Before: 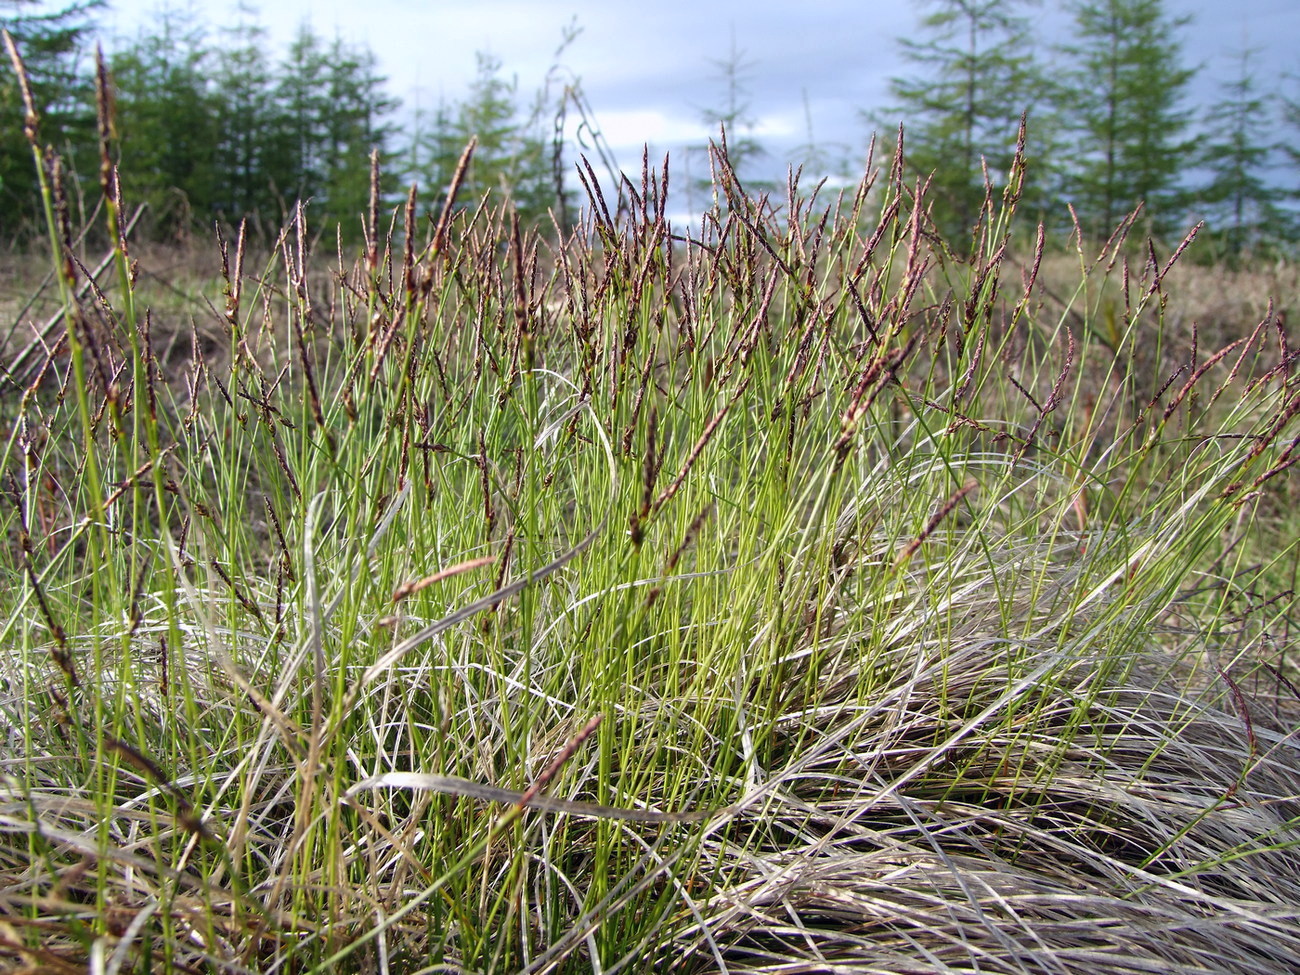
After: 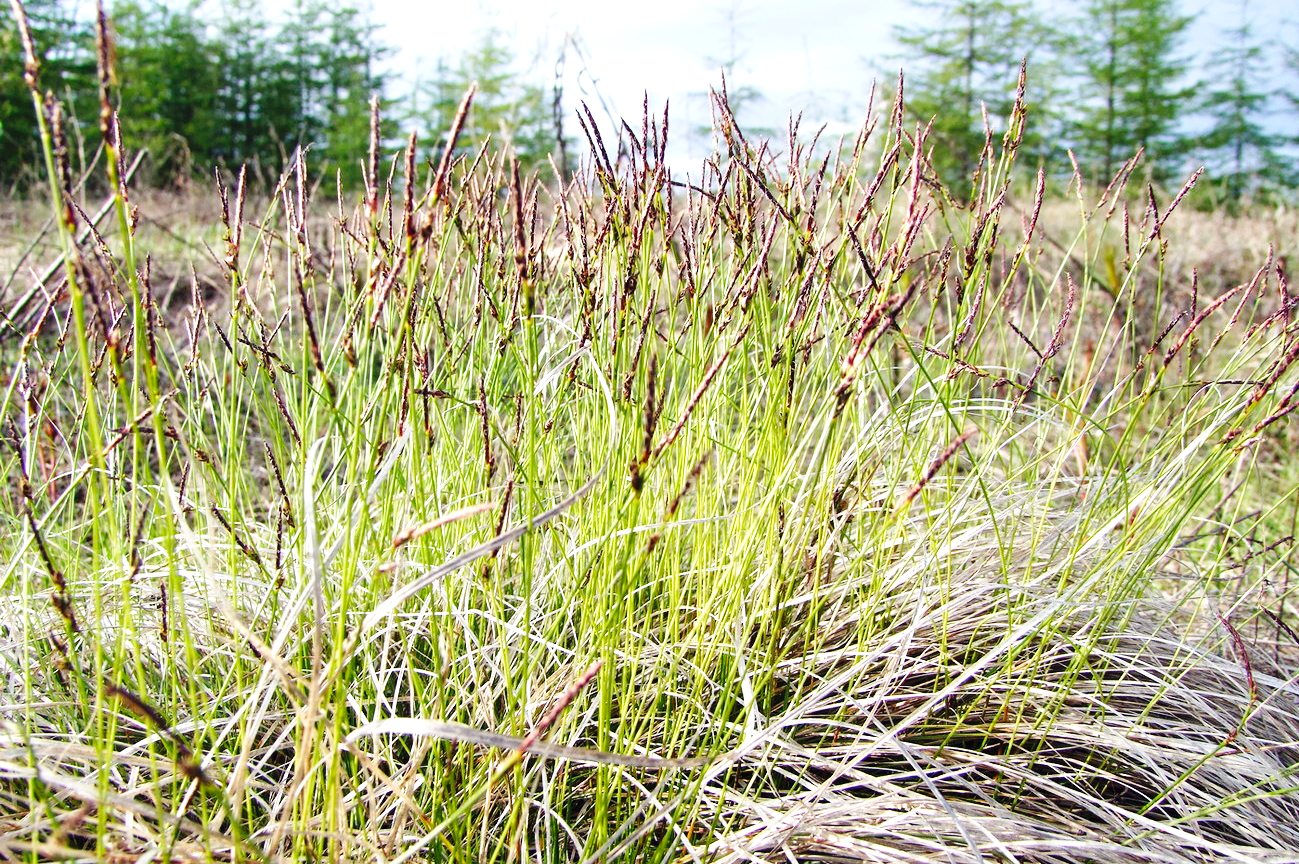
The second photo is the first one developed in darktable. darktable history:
crop and rotate: top 5.544%, bottom 5.765%
base curve: curves: ch0 [(0, 0) (0.036, 0.025) (0.121, 0.166) (0.206, 0.329) (0.605, 0.79) (1, 1)], preserve colors none
exposure: black level correction 0, exposure 0.692 EV, compensate highlight preservation false
